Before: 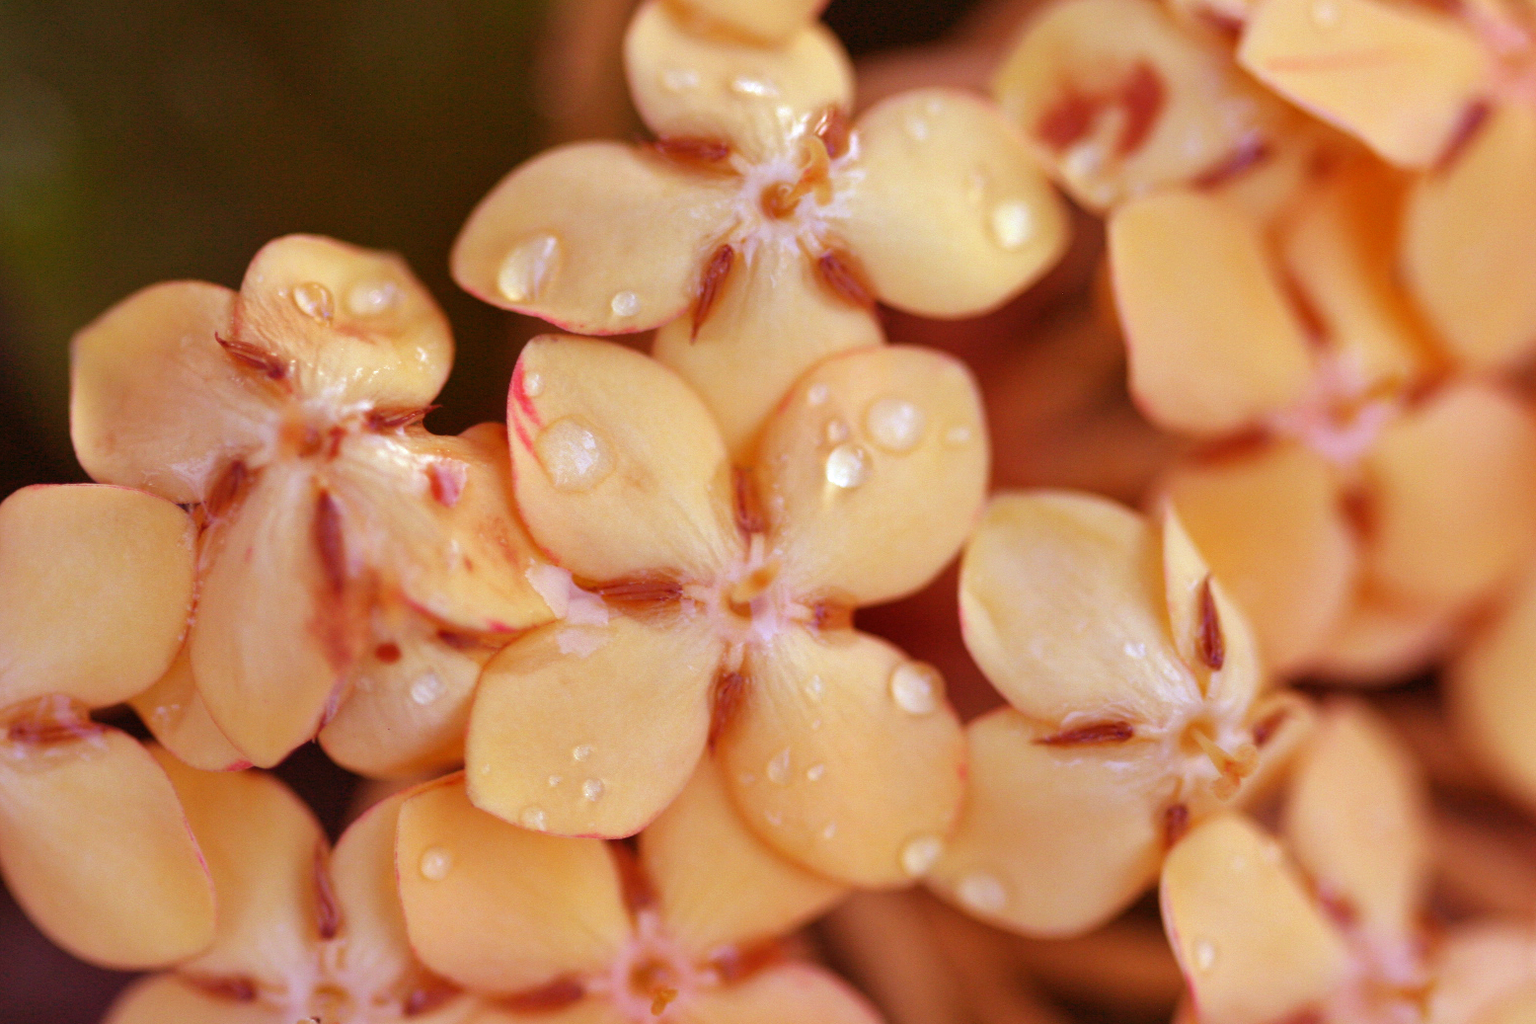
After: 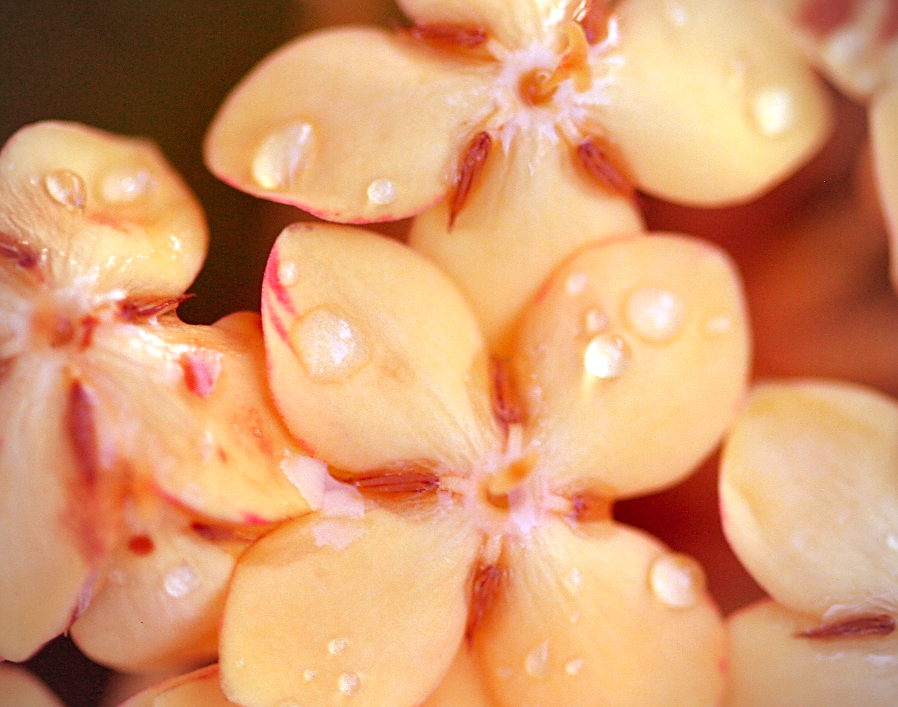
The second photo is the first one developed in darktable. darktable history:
sharpen: on, module defaults
rotate and perspective: automatic cropping original format, crop left 0, crop top 0
vignetting: fall-off radius 63.6%
crop: left 16.202%, top 11.208%, right 26.045%, bottom 20.557%
levels: levels [0, 0.435, 0.917]
